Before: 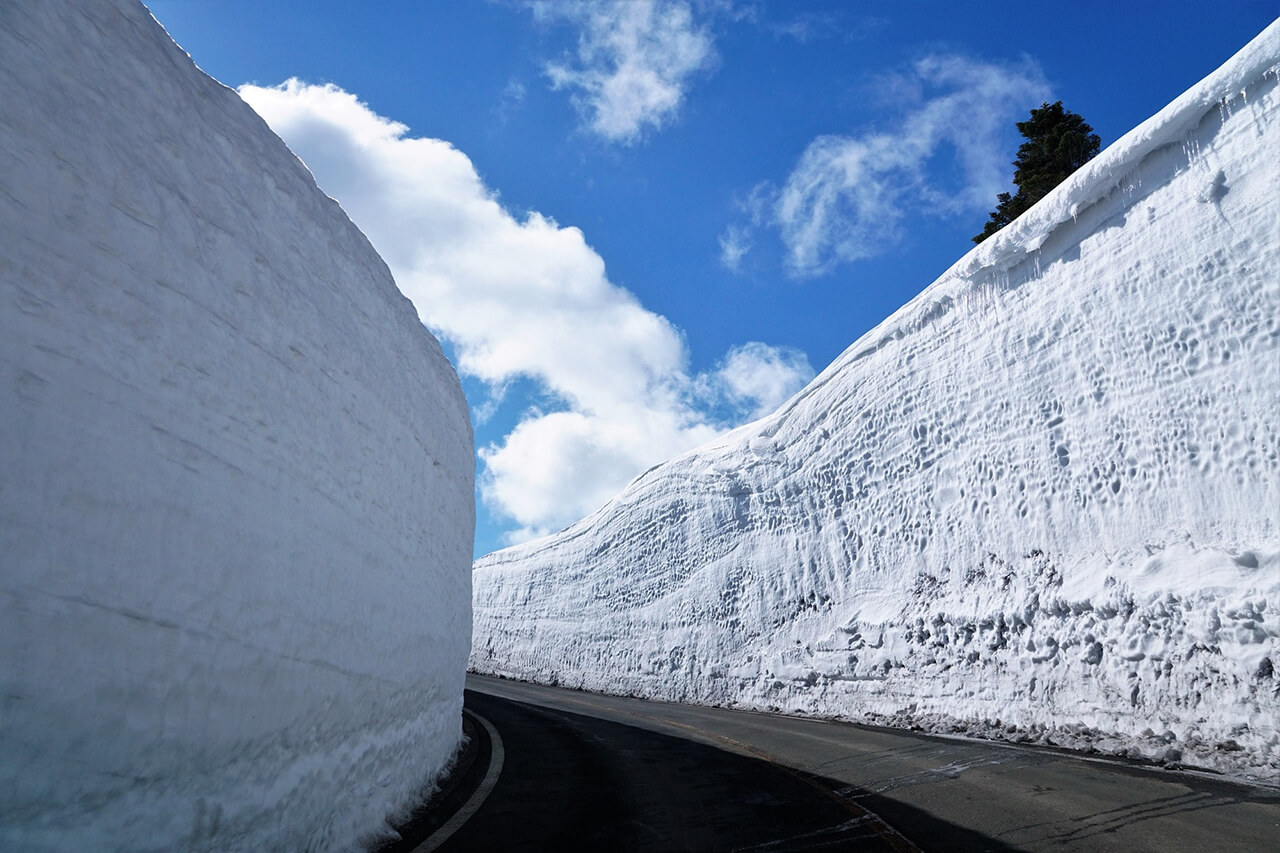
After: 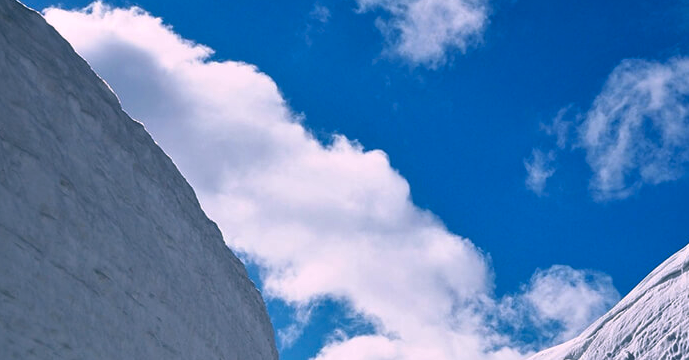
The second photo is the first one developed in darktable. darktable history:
contrast brightness saturation: contrast 0.01, saturation -0.05
tone equalizer: on, module defaults
crop: left 15.306%, top 9.065%, right 30.789%, bottom 48.638%
color balance: lift [1.016, 0.983, 1, 1.017], gamma [0.78, 1.018, 1.043, 0.957], gain [0.786, 1.063, 0.937, 1.017], input saturation 118.26%, contrast 13.43%, contrast fulcrum 21.62%, output saturation 82.76%
